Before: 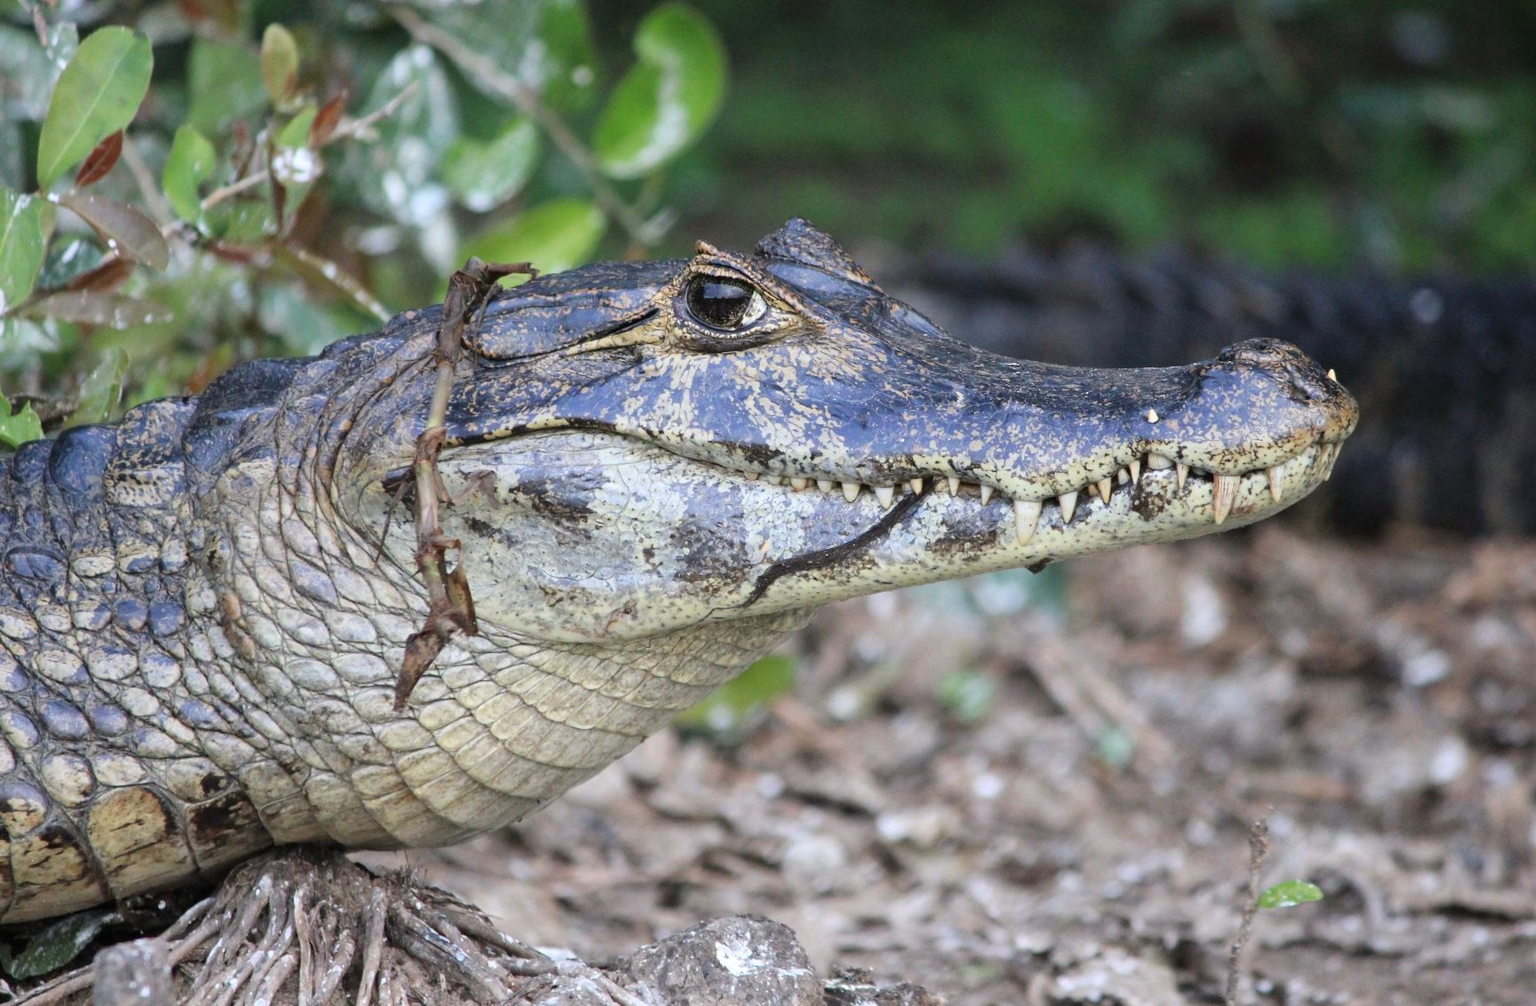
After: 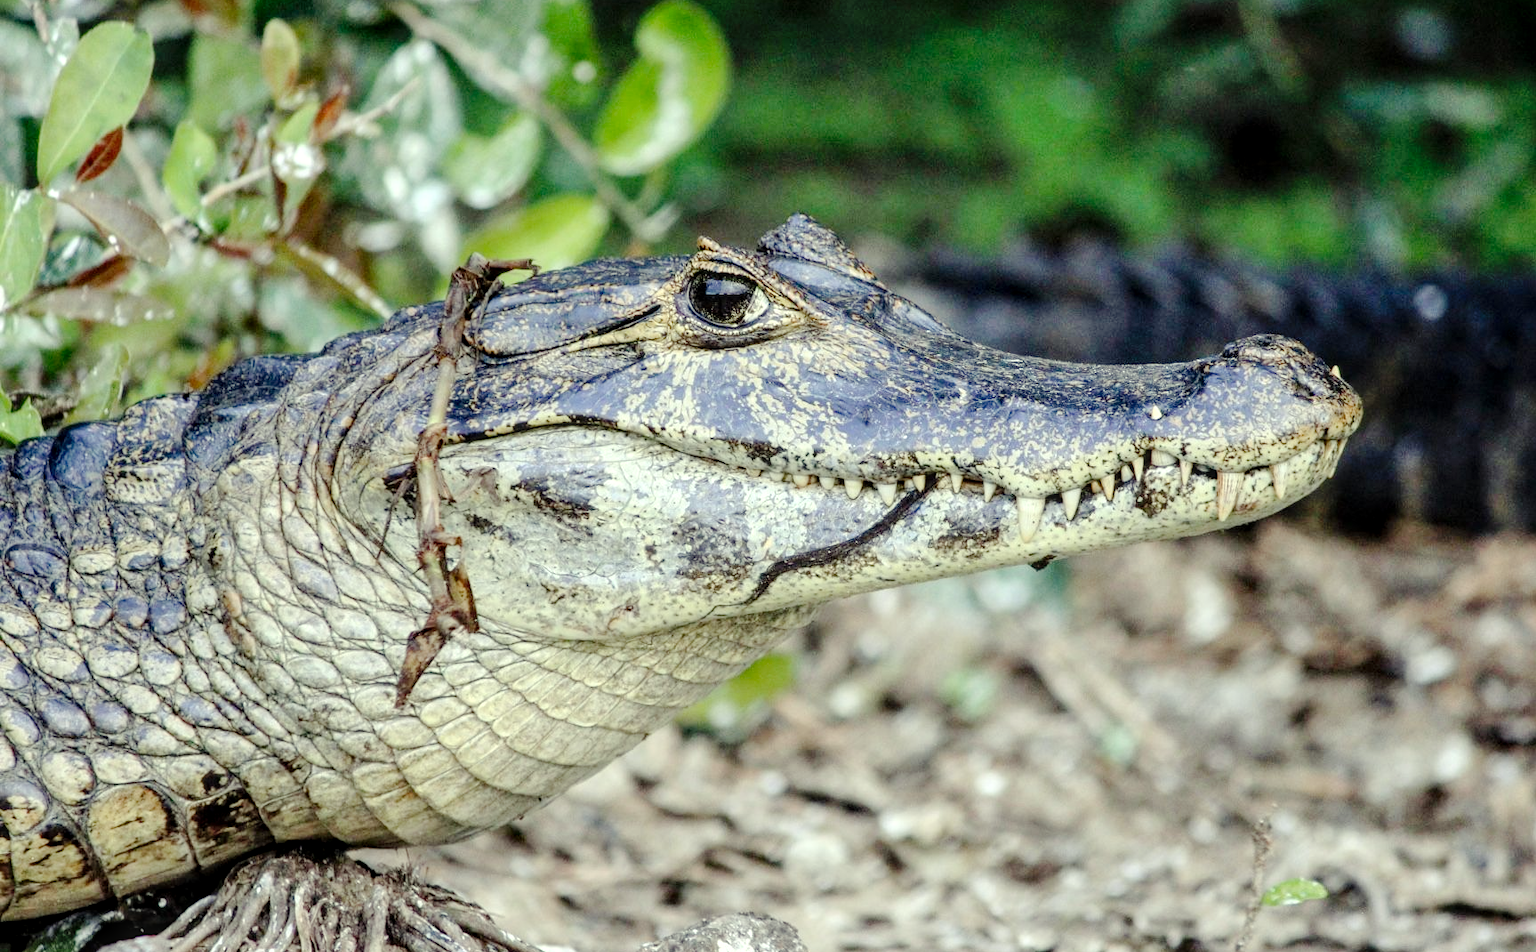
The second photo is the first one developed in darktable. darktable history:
local contrast: highlights 61%, detail 143%, midtone range 0.428
tone curve: curves: ch0 [(0, 0) (0.003, 0.013) (0.011, 0.012) (0.025, 0.011) (0.044, 0.016) (0.069, 0.029) (0.1, 0.045) (0.136, 0.074) (0.177, 0.123) (0.224, 0.207) (0.277, 0.313) (0.335, 0.414) (0.399, 0.509) (0.468, 0.599) (0.543, 0.663) (0.623, 0.728) (0.709, 0.79) (0.801, 0.854) (0.898, 0.925) (1, 1)], preserve colors none
crop: top 0.448%, right 0.264%, bottom 5.045%
color correction: highlights a* -5.94, highlights b* 11.19
